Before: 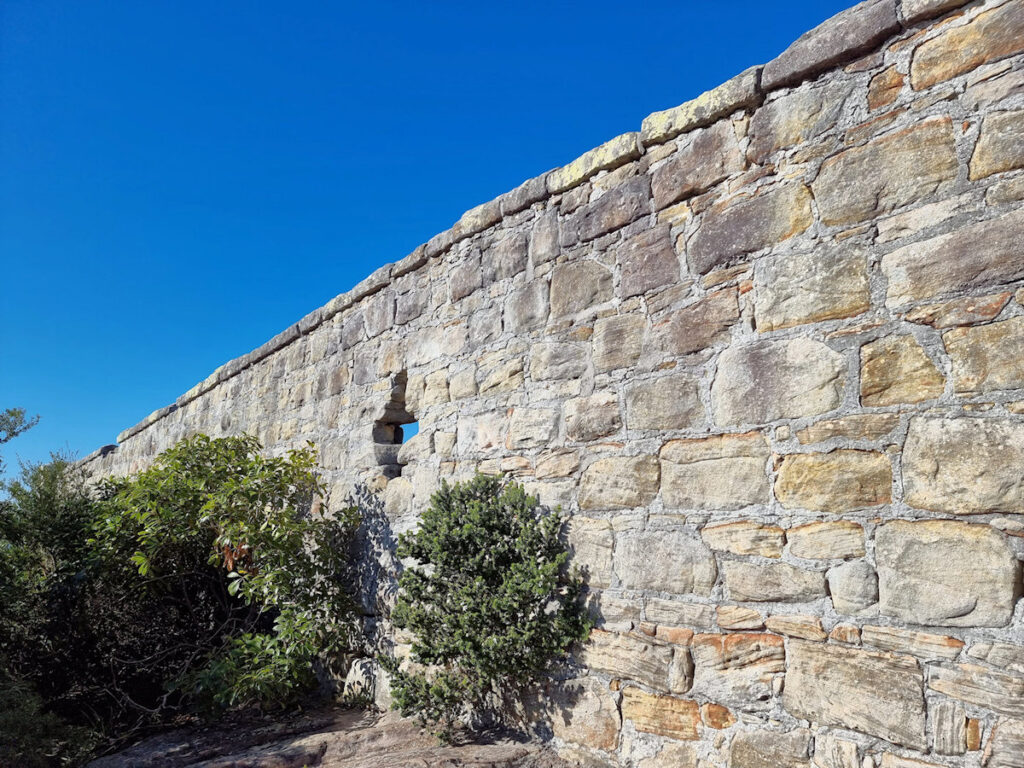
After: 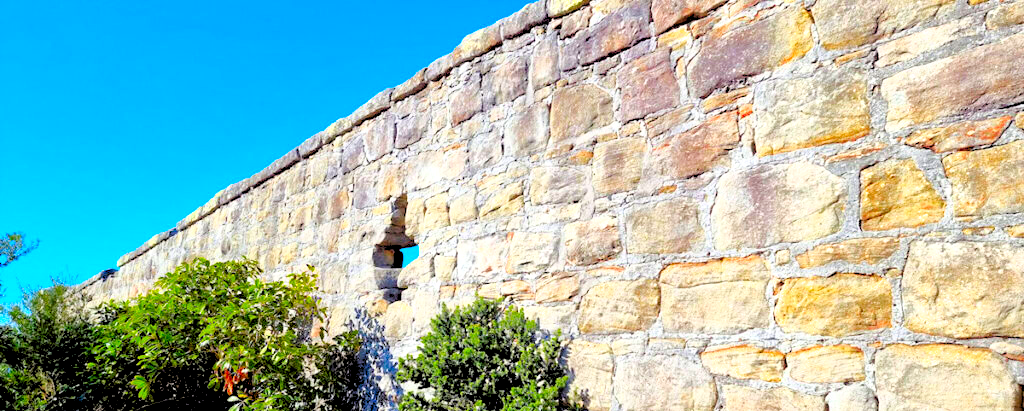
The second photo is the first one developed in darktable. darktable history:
color correction: saturation 2.15
levels: levels [0.072, 0.414, 0.976]
crop and rotate: top 23.043%, bottom 23.437%
filmic rgb: black relative exposure -9.08 EV, white relative exposure 2.3 EV, hardness 7.49
